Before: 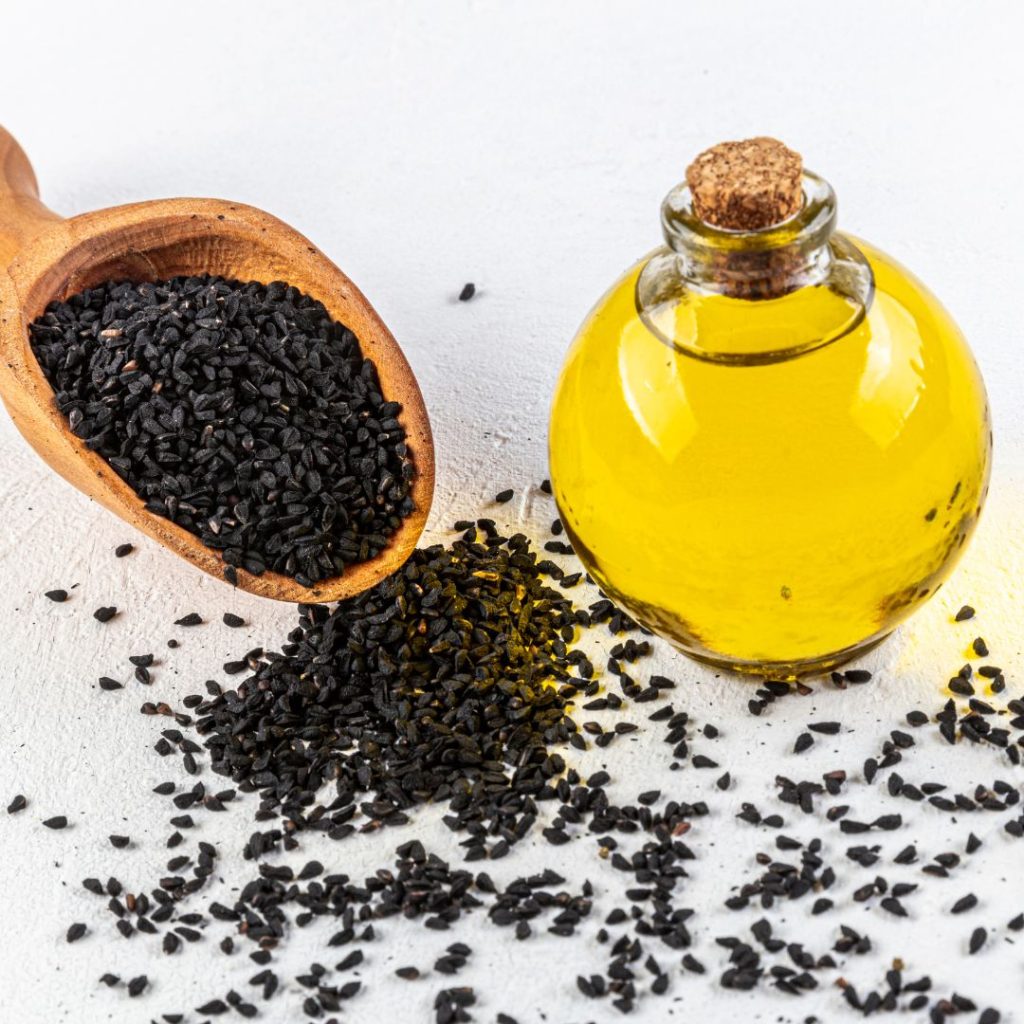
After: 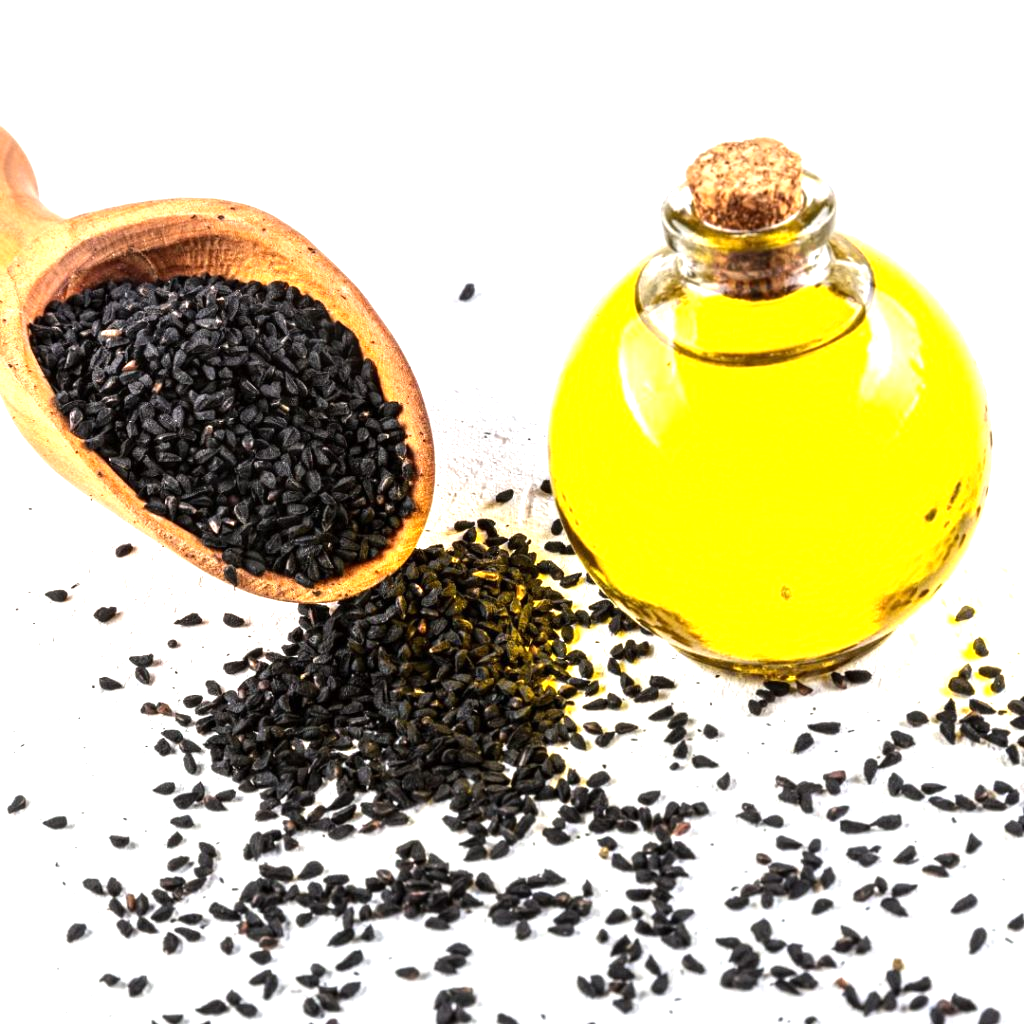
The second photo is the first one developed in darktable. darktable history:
tone equalizer: -8 EV -0.417 EV, -7 EV -0.389 EV, -6 EV -0.333 EV, -5 EV -0.222 EV, -3 EV 0.222 EV, -2 EV 0.333 EV, -1 EV 0.389 EV, +0 EV 0.417 EV, edges refinement/feathering 500, mask exposure compensation -1.25 EV, preserve details no
exposure: exposure 0.6 EV, compensate highlight preservation false
